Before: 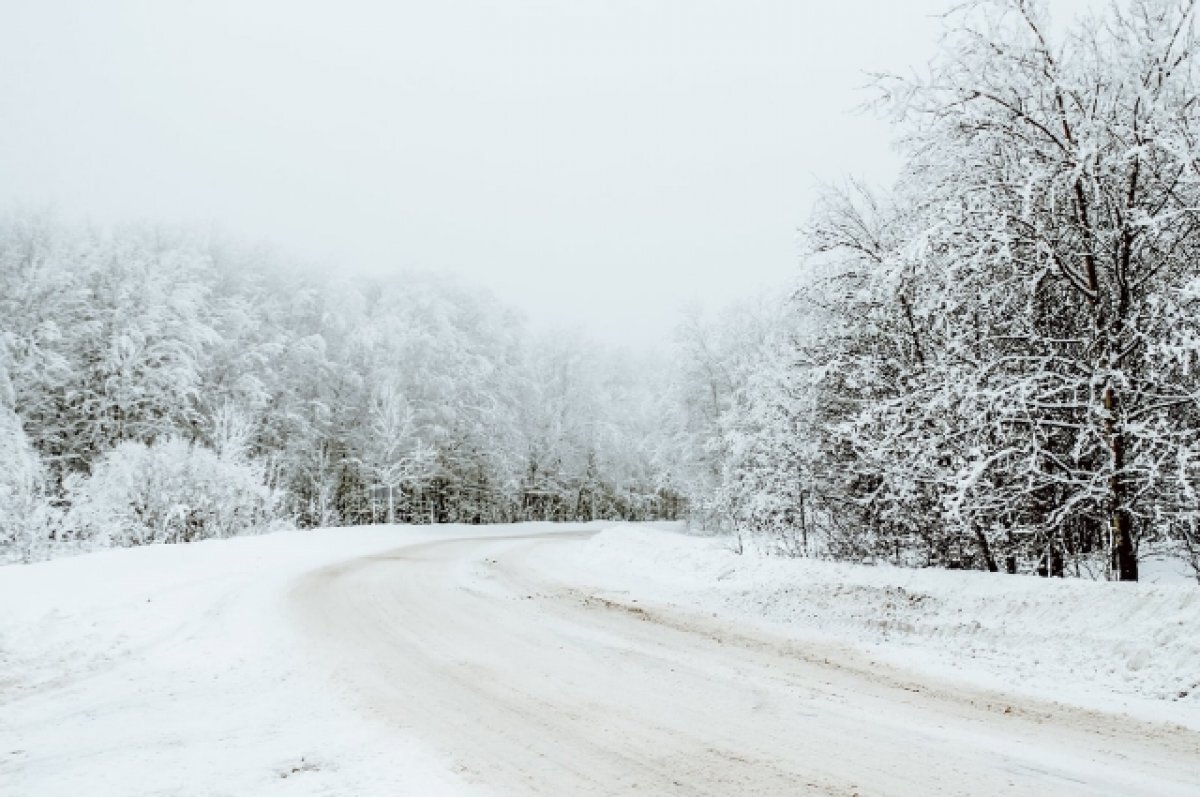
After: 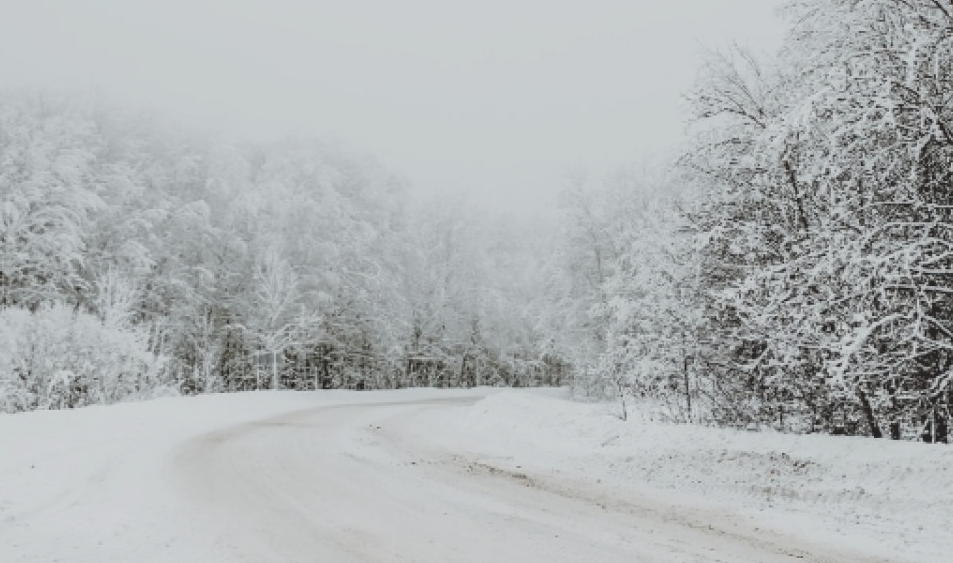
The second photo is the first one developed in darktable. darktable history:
crop: left 9.712%, top 16.928%, right 10.845%, bottom 12.332%
contrast brightness saturation: contrast -0.26, saturation -0.43
